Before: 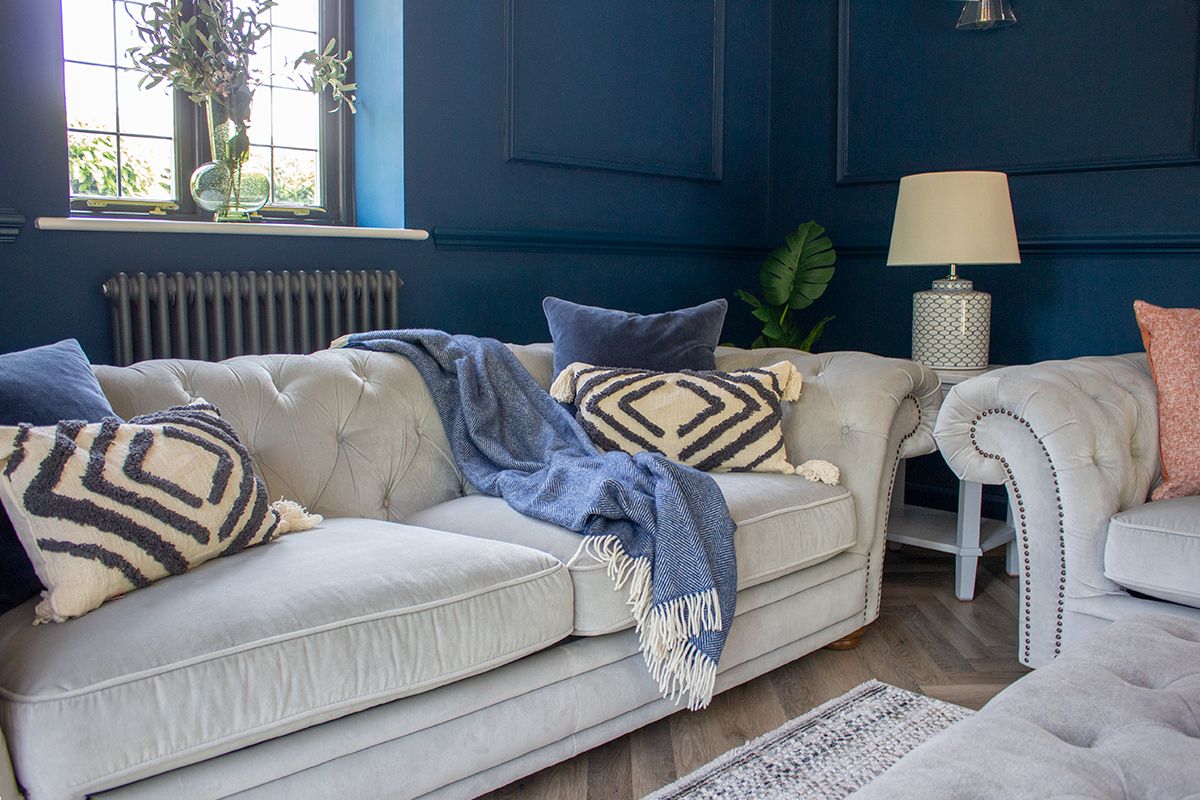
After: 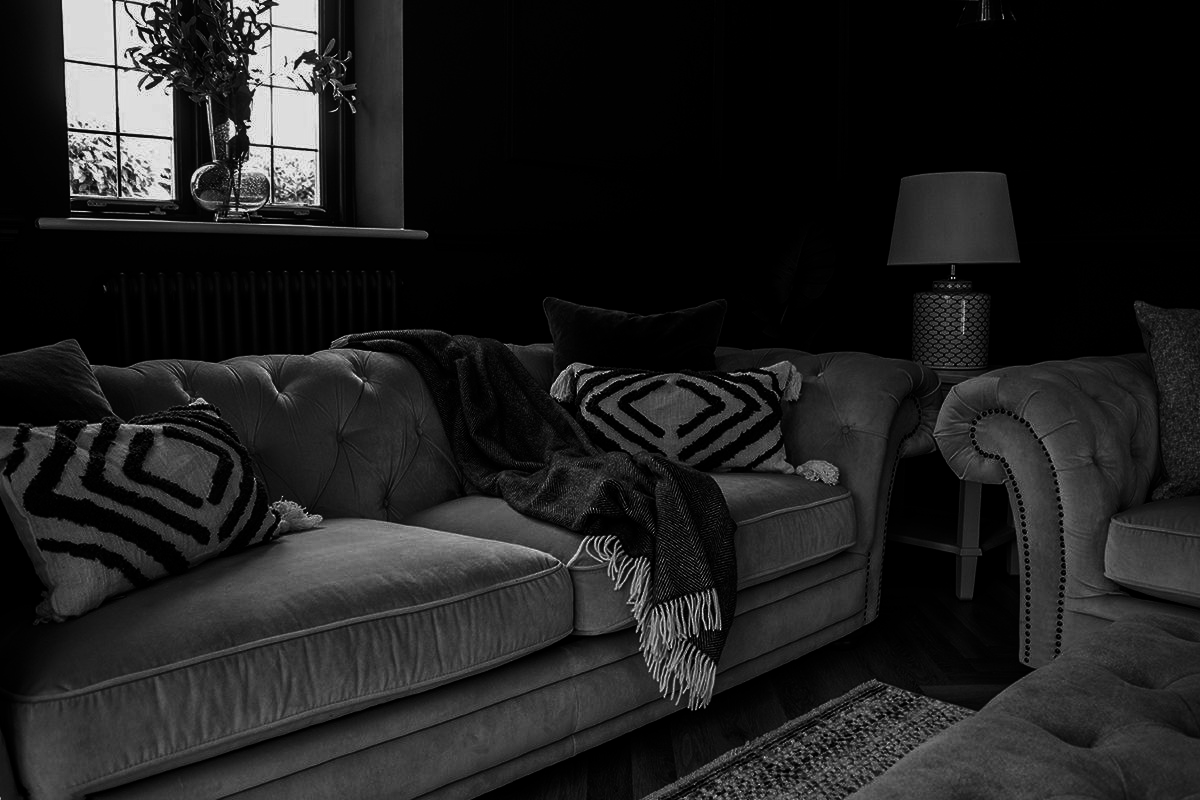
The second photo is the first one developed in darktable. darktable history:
contrast brightness saturation: contrast 0.02, brightness -1, saturation -1
color balance: lift [1.016, 0.983, 1, 1.017], gamma [0.78, 1.018, 1.043, 0.957], gain [0.786, 1.063, 0.937, 1.017], input saturation 118.26%, contrast 13.43%, contrast fulcrum 21.62%, output saturation 82.76%
